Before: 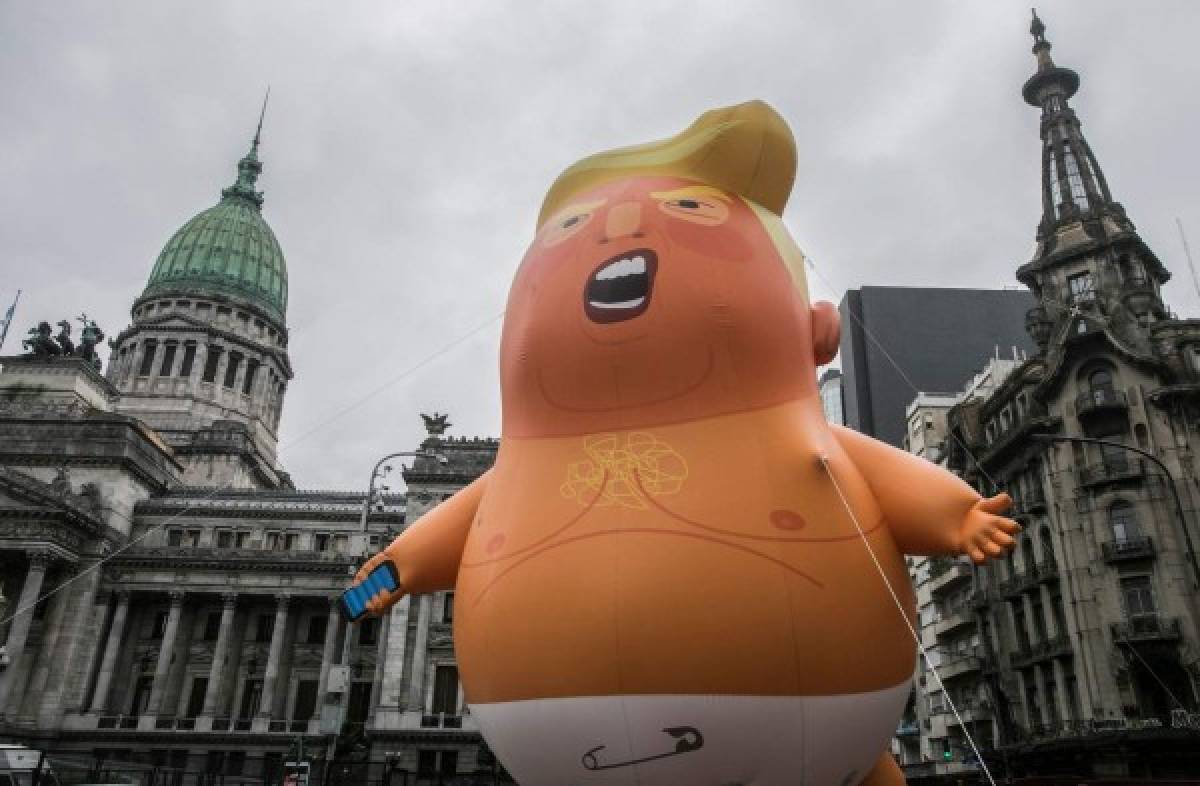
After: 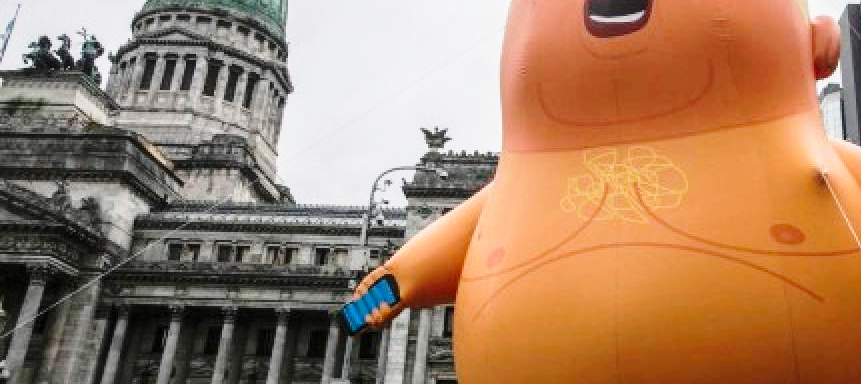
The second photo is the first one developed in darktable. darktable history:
crop: top 36.487%, right 28.182%, bottom 14.587%
base curve: curves: ch0 [(0, 0) (0.028, 0.03) (0.121, 0.232) (0.46, 0.748) (0.859, 0.968) (1, 1)], preserve colors none
